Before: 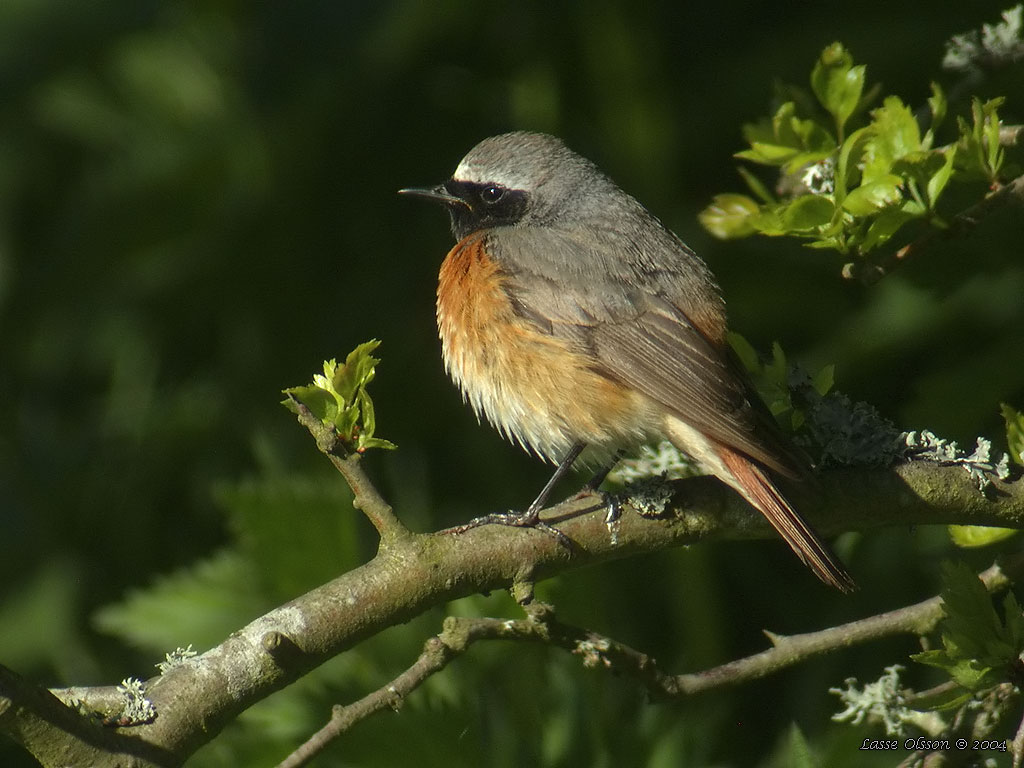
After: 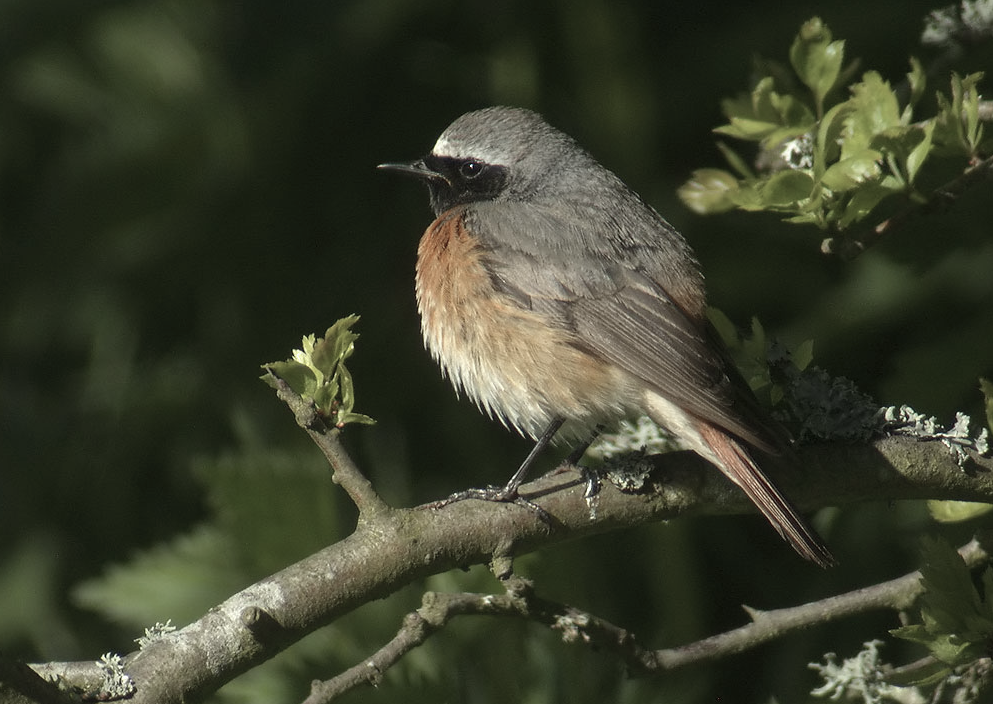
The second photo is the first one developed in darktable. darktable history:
crop: left 2.062%, top 3.279%, right 0.889%, bottom 4.938%
color zones: curves: ch0 [(0, 0.559) (0.153, 0.551) (0.229, 0.5) (0.429, 0.5) (0.571, 0.5) (0.714, 0.5) (0.857, 0.5) (1, 0.559)]; ch1 [(0, 0.417) (0.112, 0.336) (0.213, 0.26) (0.429, 0.34) (0.571, 0.35) (0.683, 0.331) (0.857, 0.344) (1, 0.417)]
